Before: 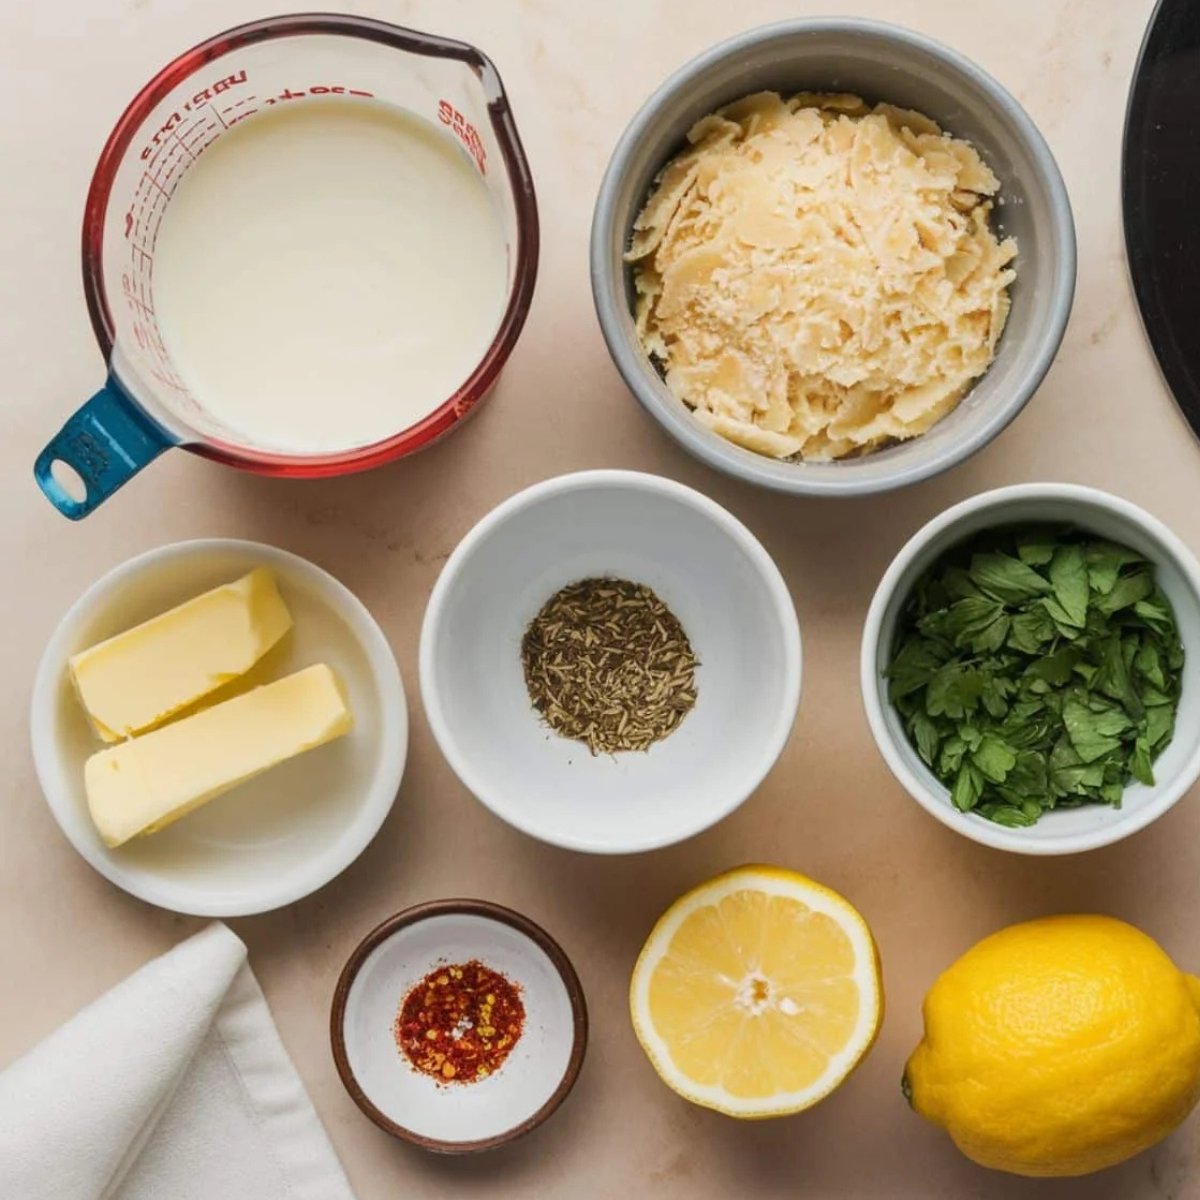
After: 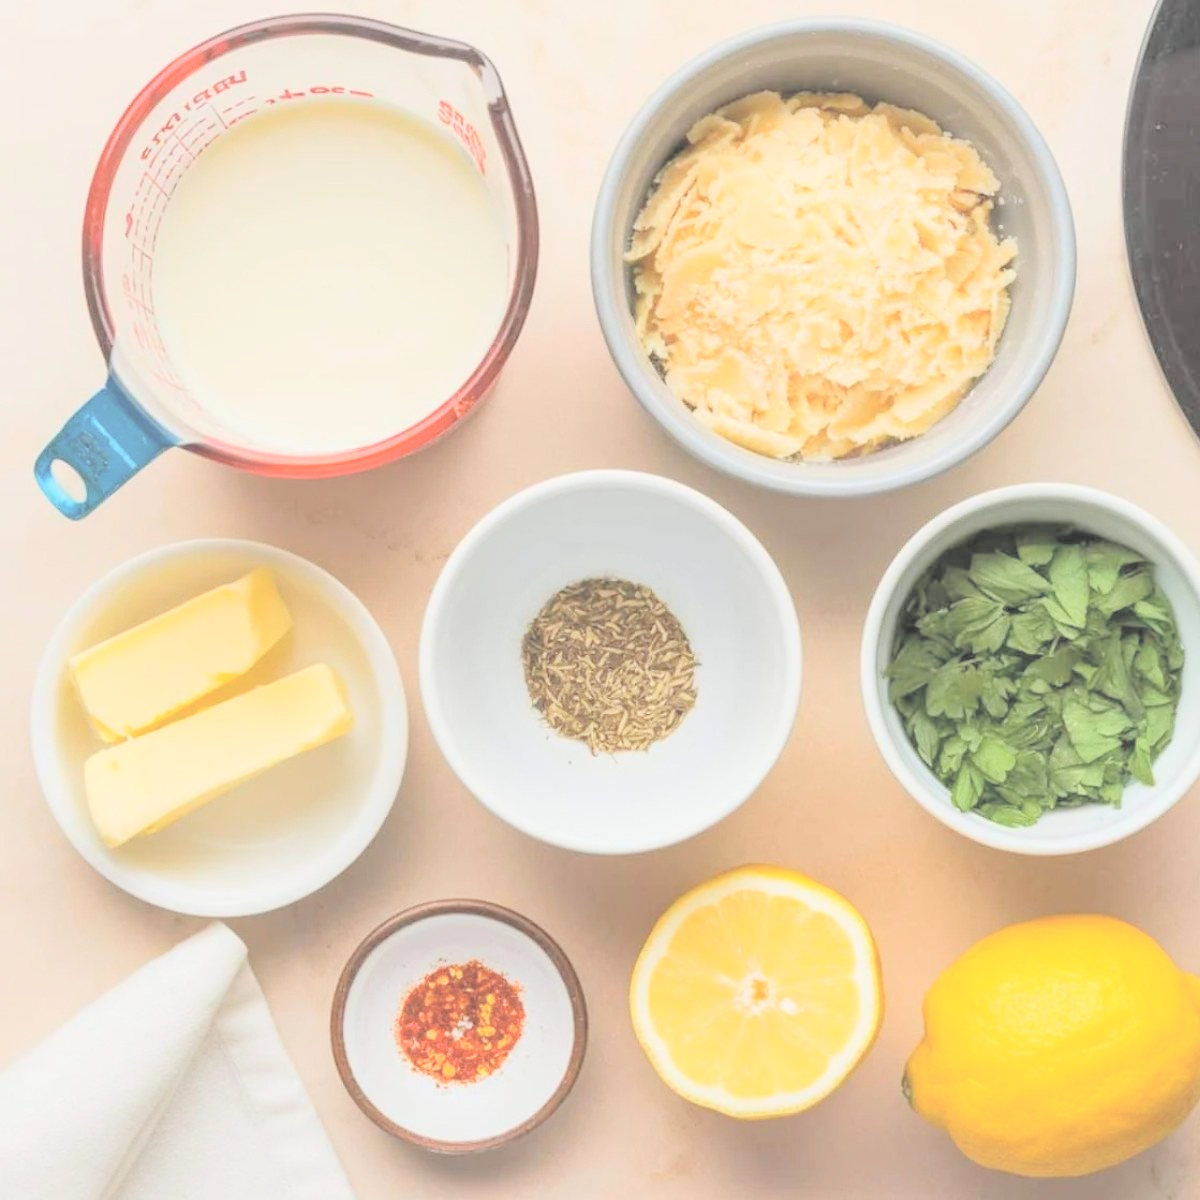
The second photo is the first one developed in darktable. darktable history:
contrast brightness saturation: brightness 0.985
